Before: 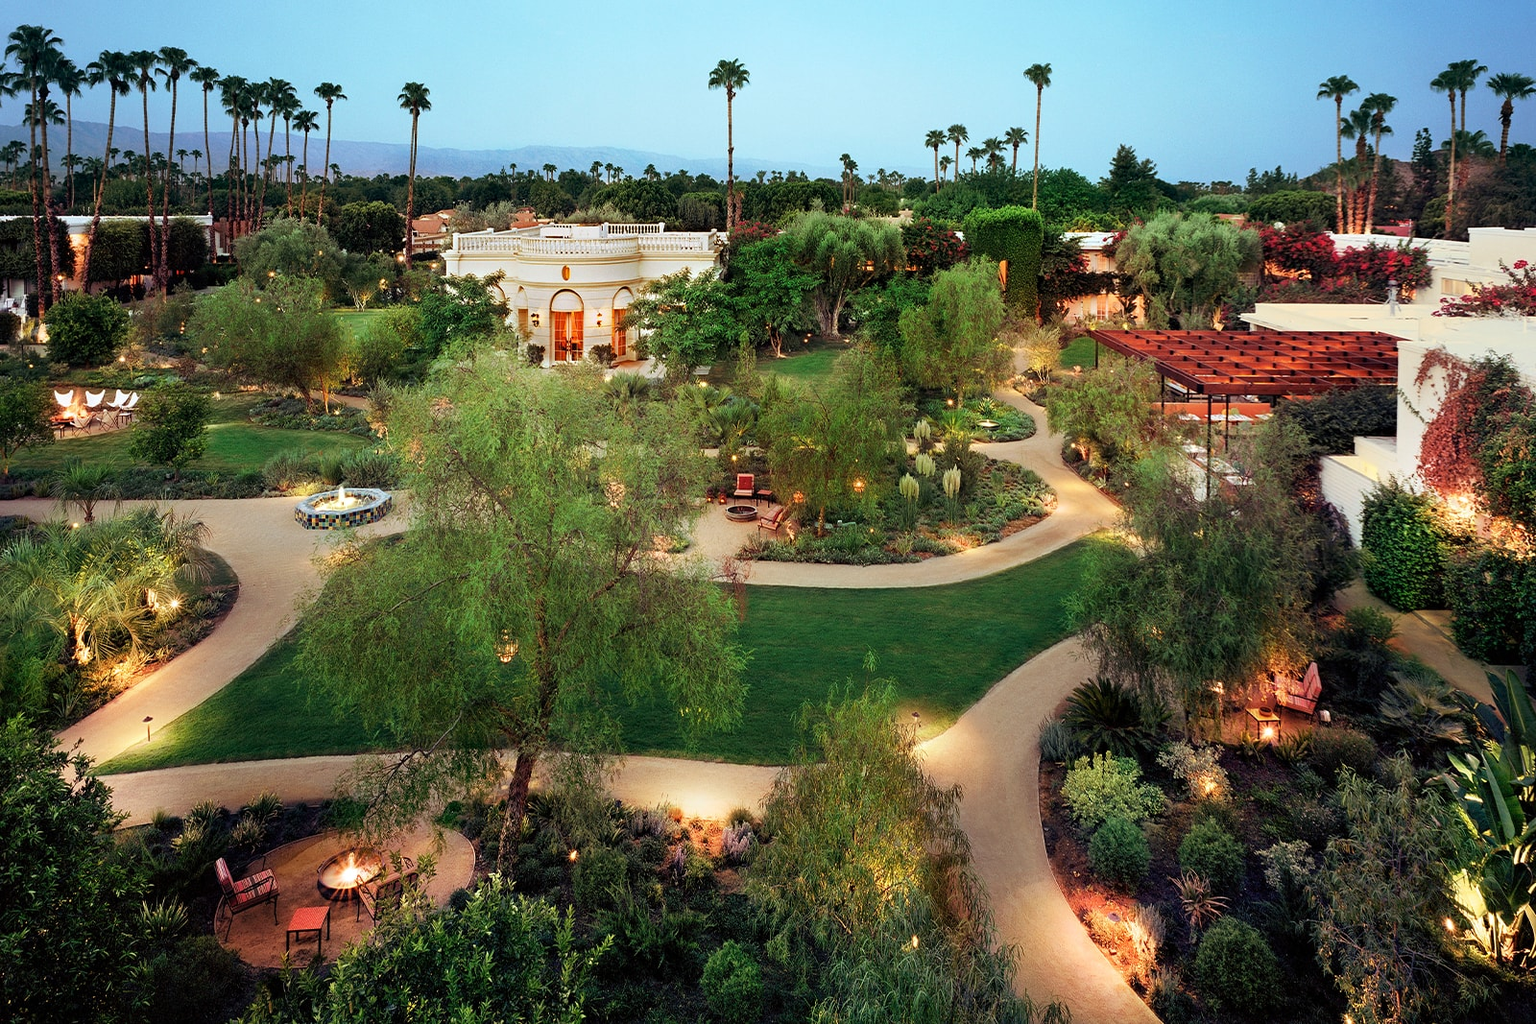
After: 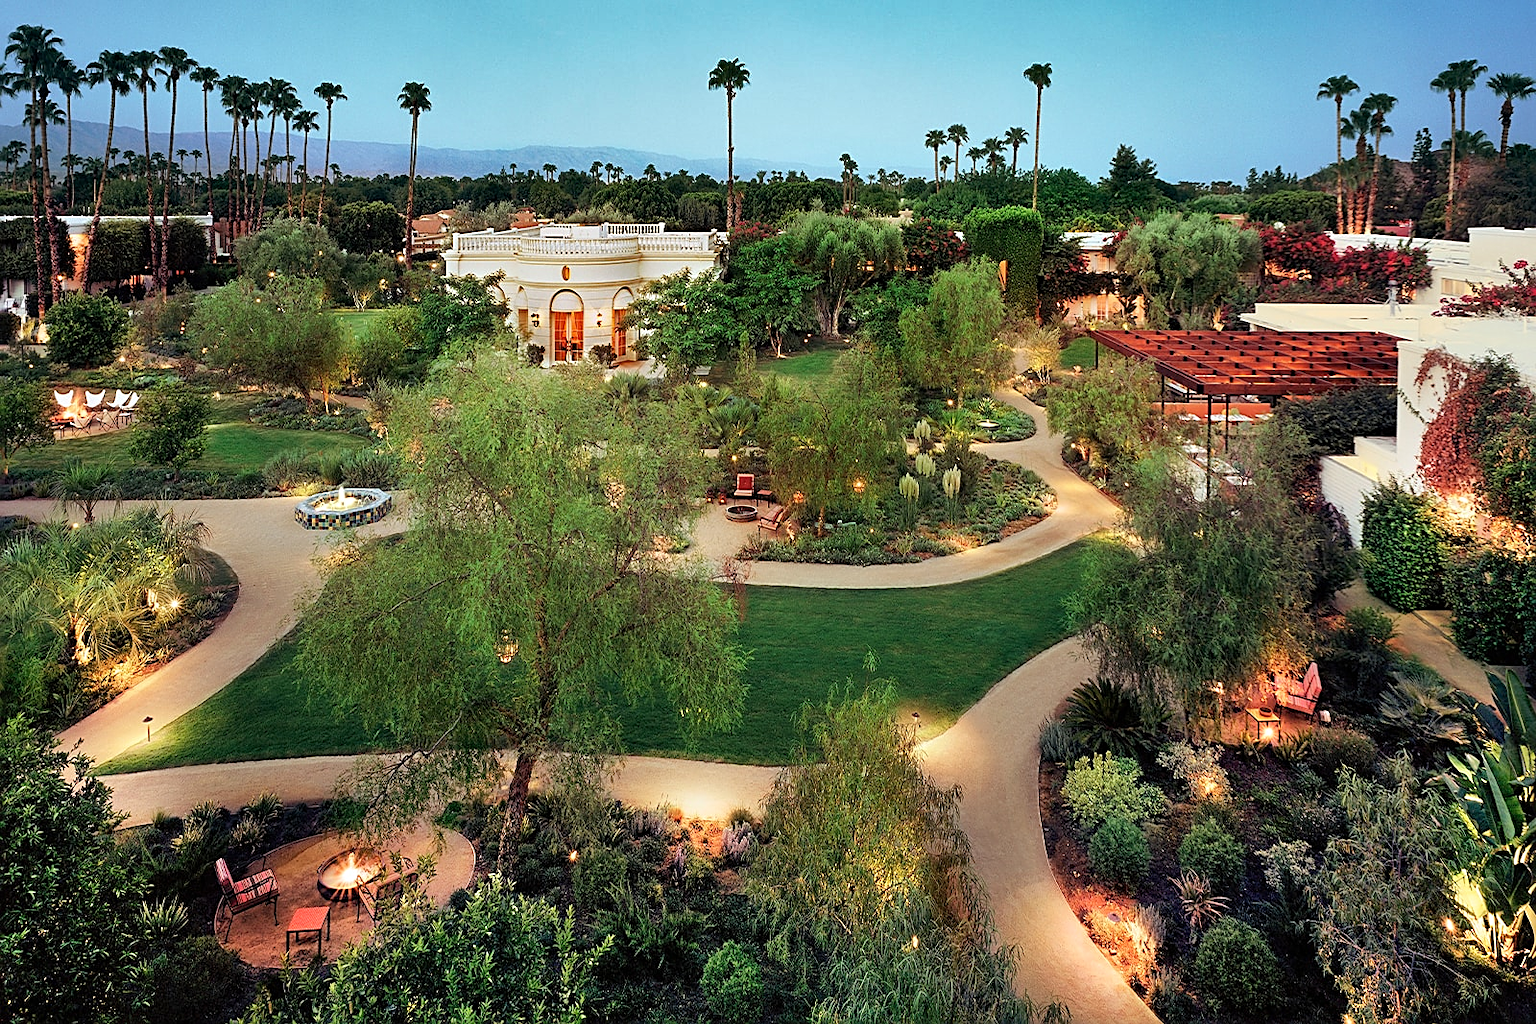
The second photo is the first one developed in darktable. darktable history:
sharpen: on, module defaults
shadows and highlights: white point adjustment 0.1, highlights -70, soften with gaussian
